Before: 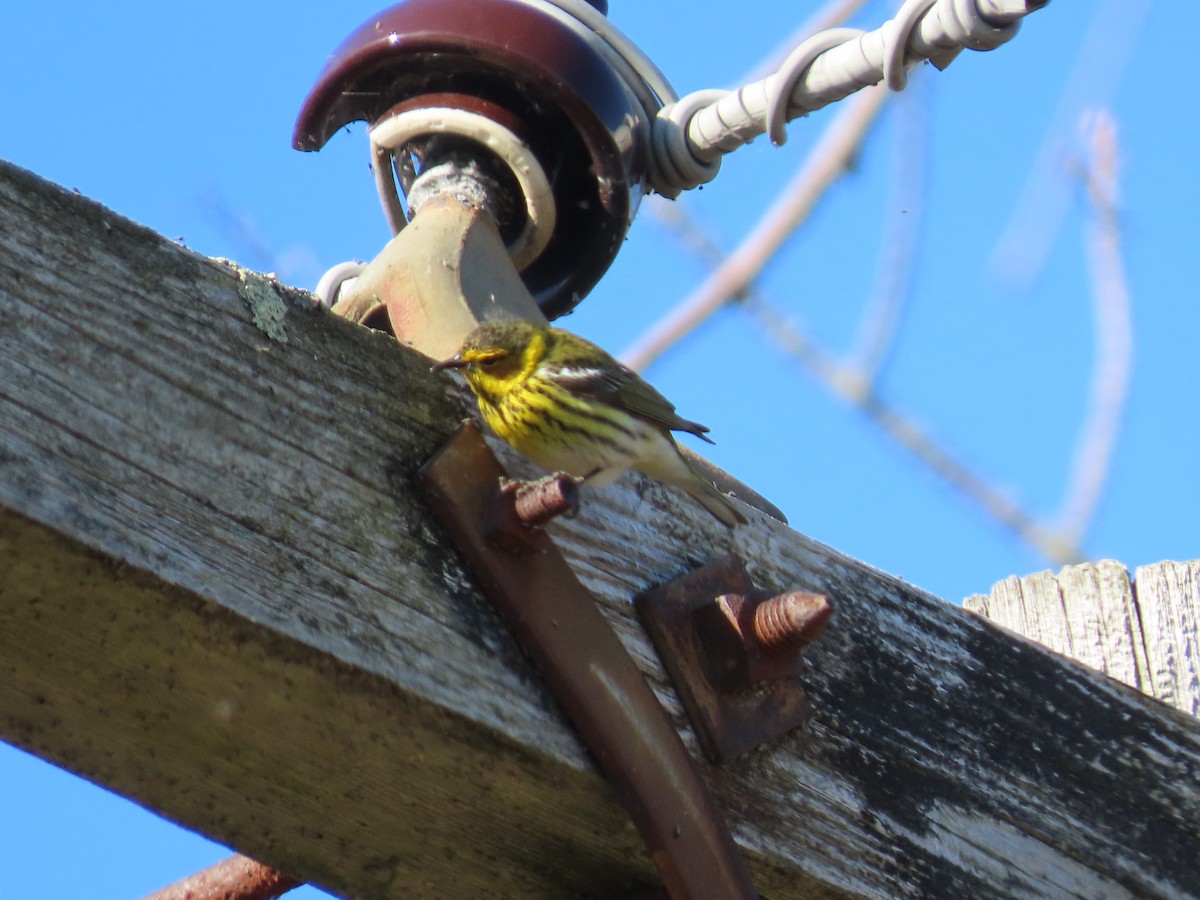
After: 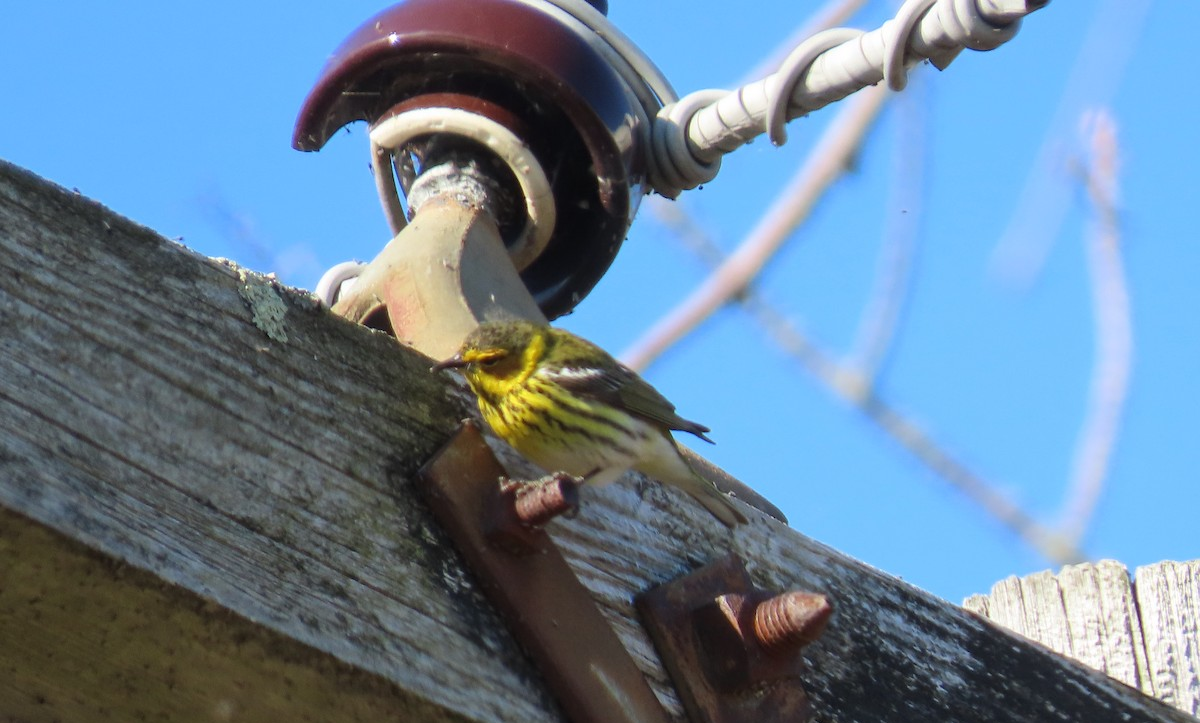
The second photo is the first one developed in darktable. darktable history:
crop: bottom 19.618%
